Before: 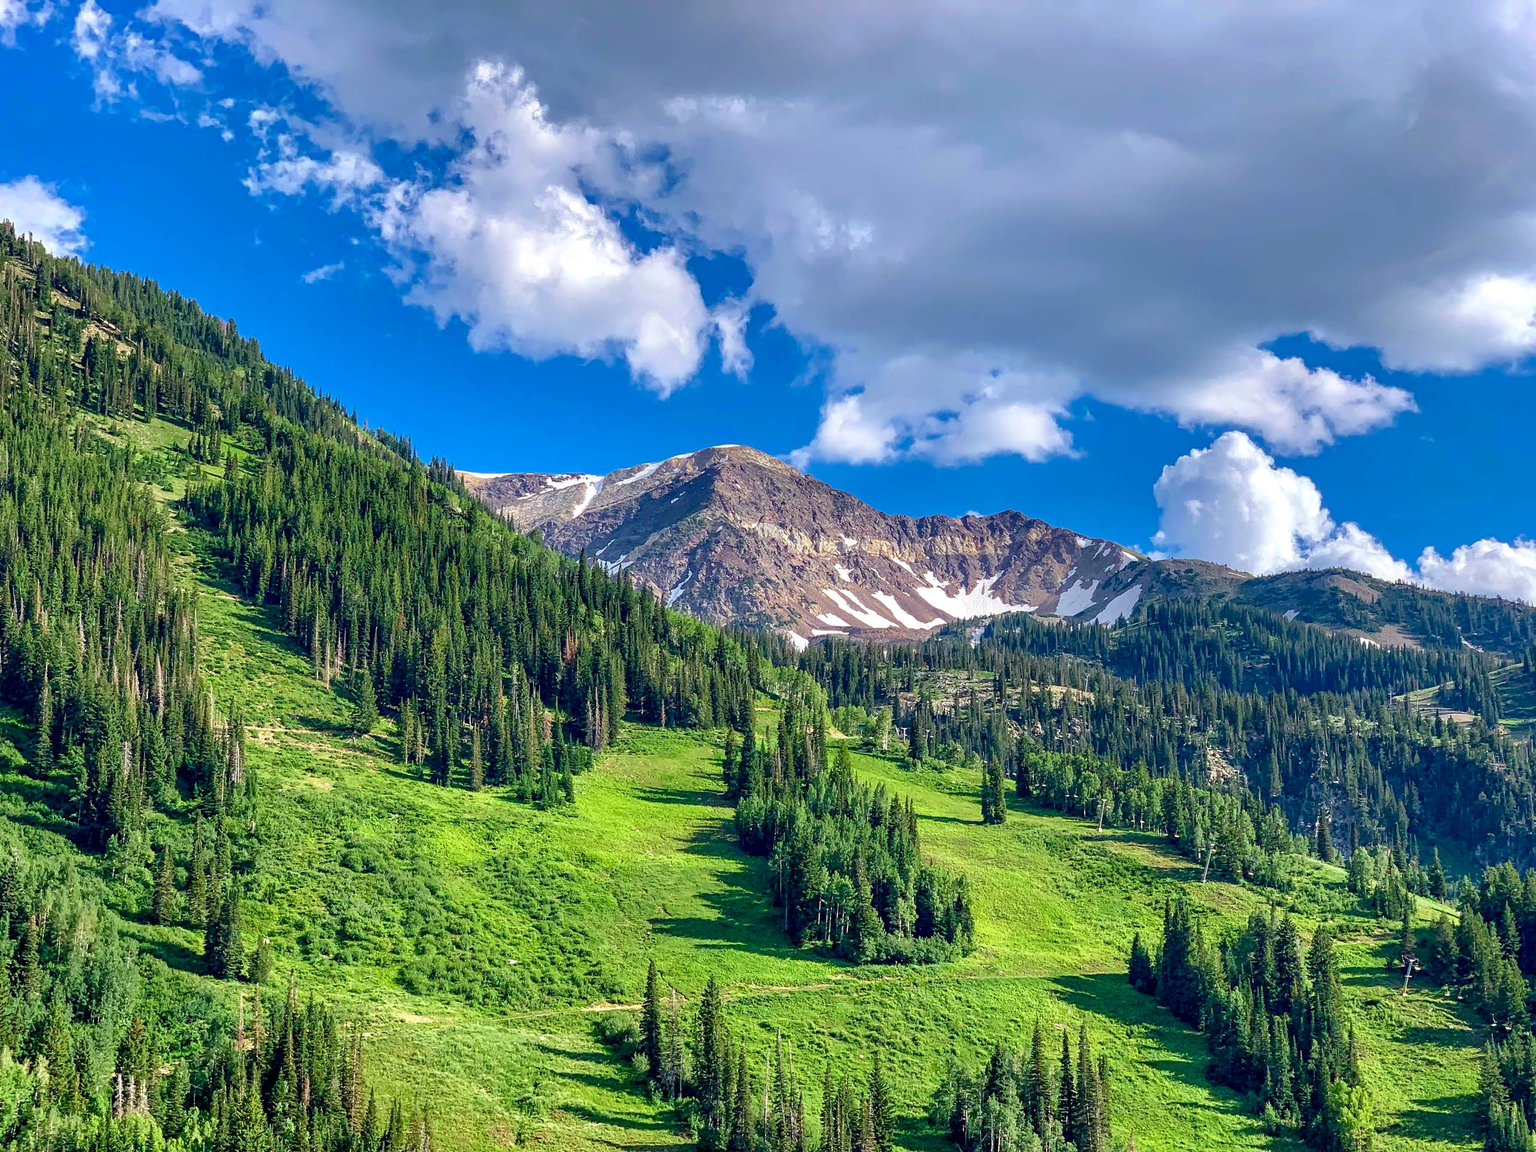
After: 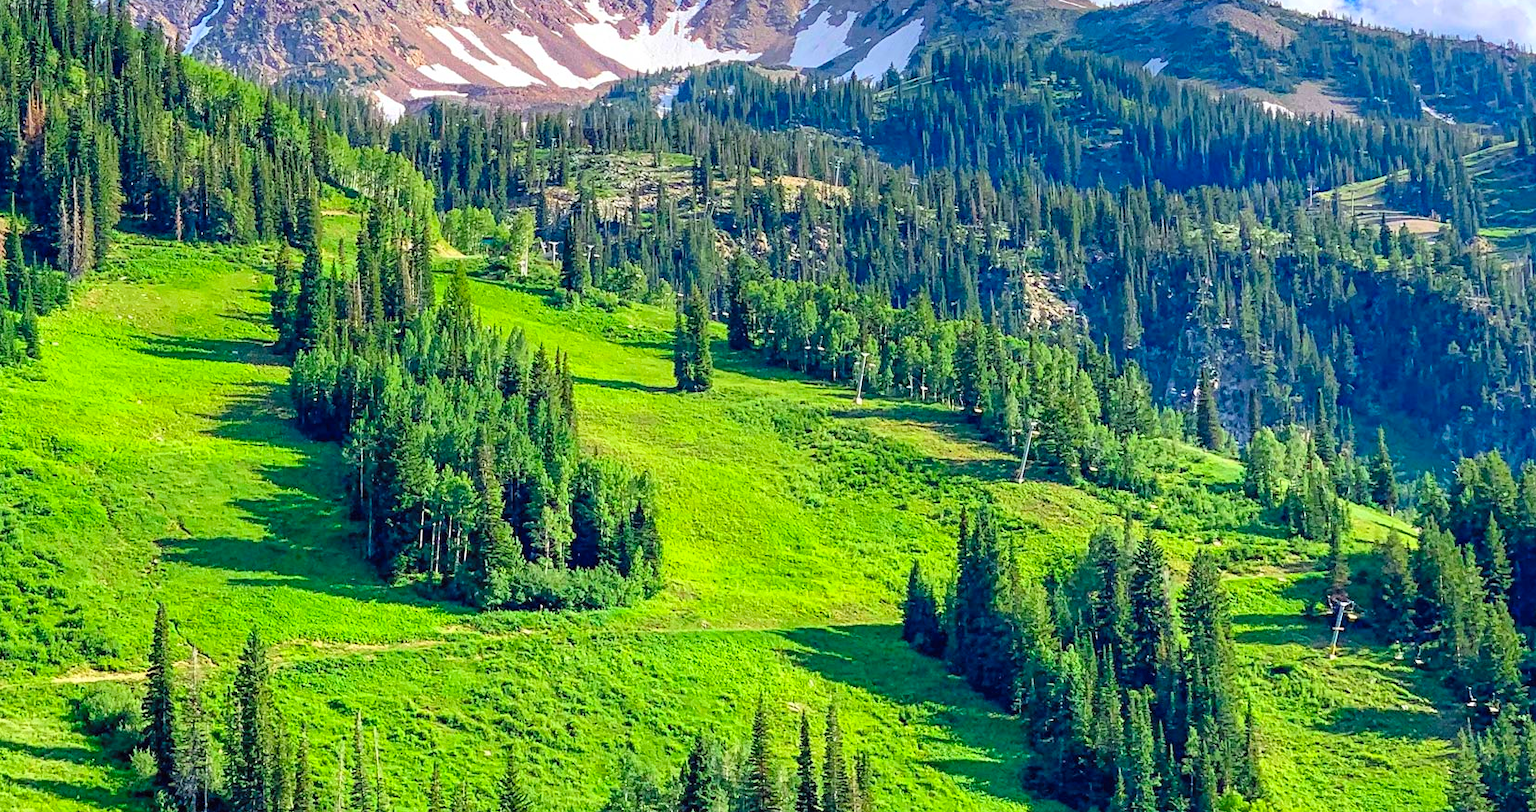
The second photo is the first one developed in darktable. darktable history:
contrast brightness saturation: contrast 0.069, brightness 0.174, saturation 0.415
crop and rotate: left 35.734%, top 49.712%, bottom 4.961%
